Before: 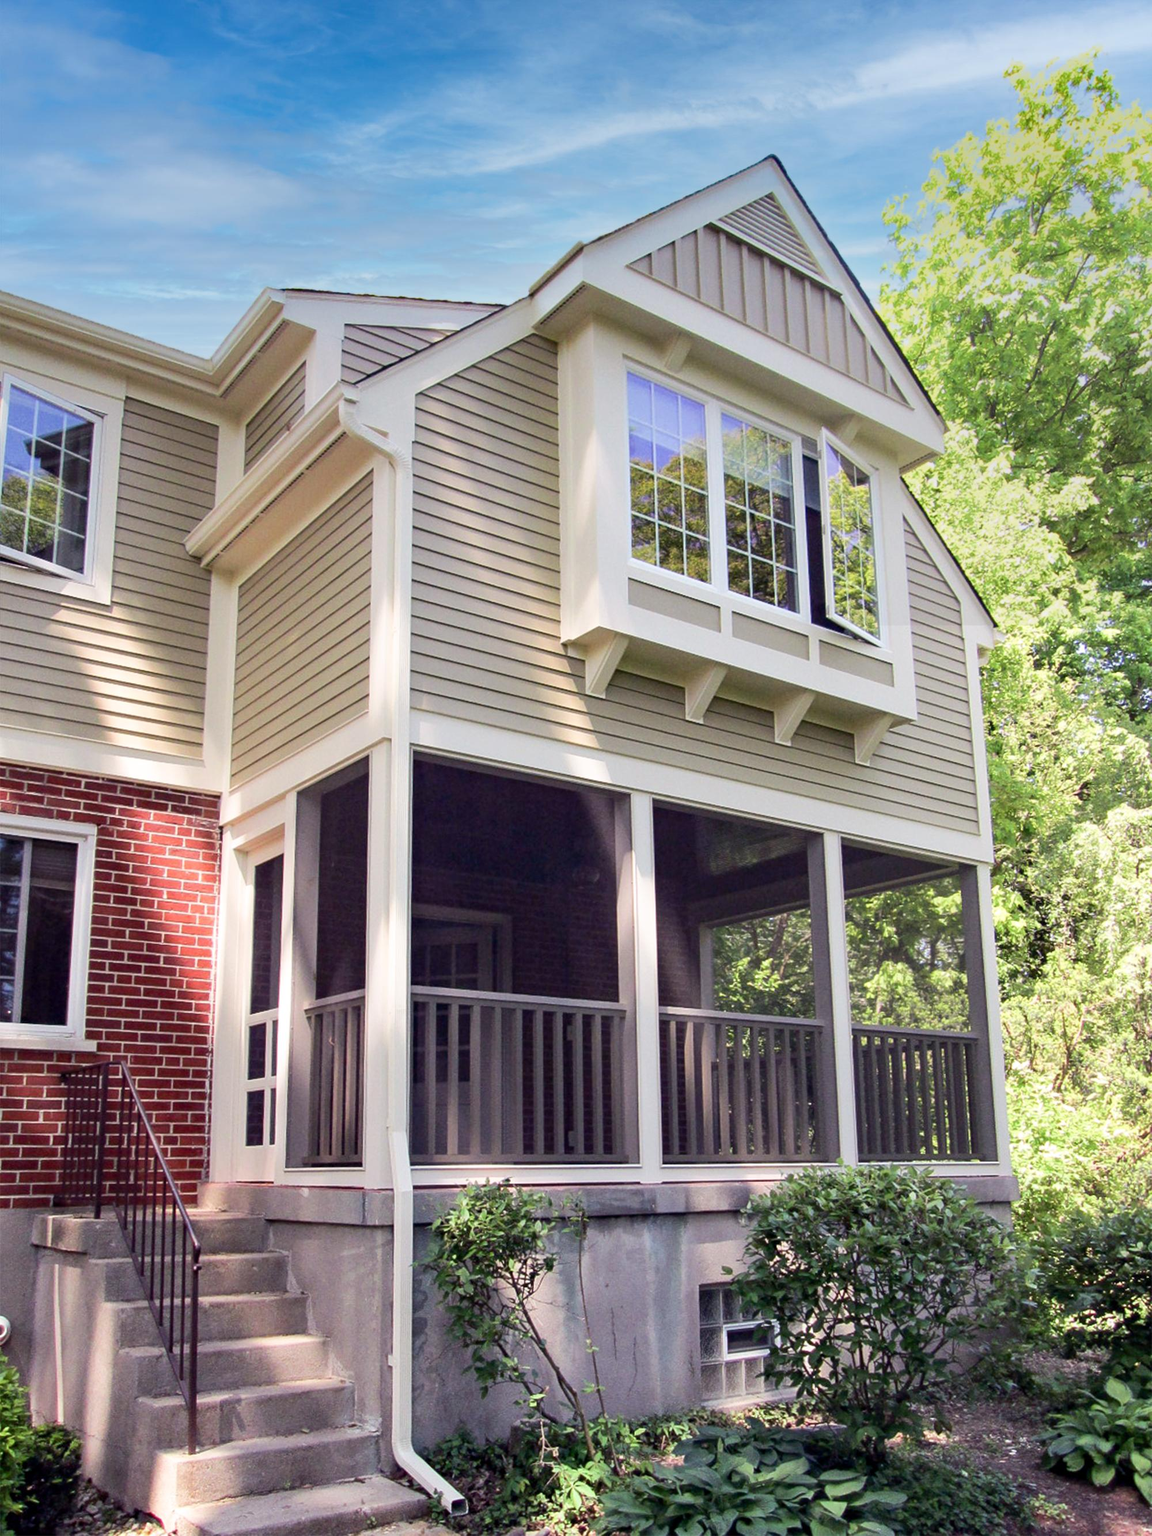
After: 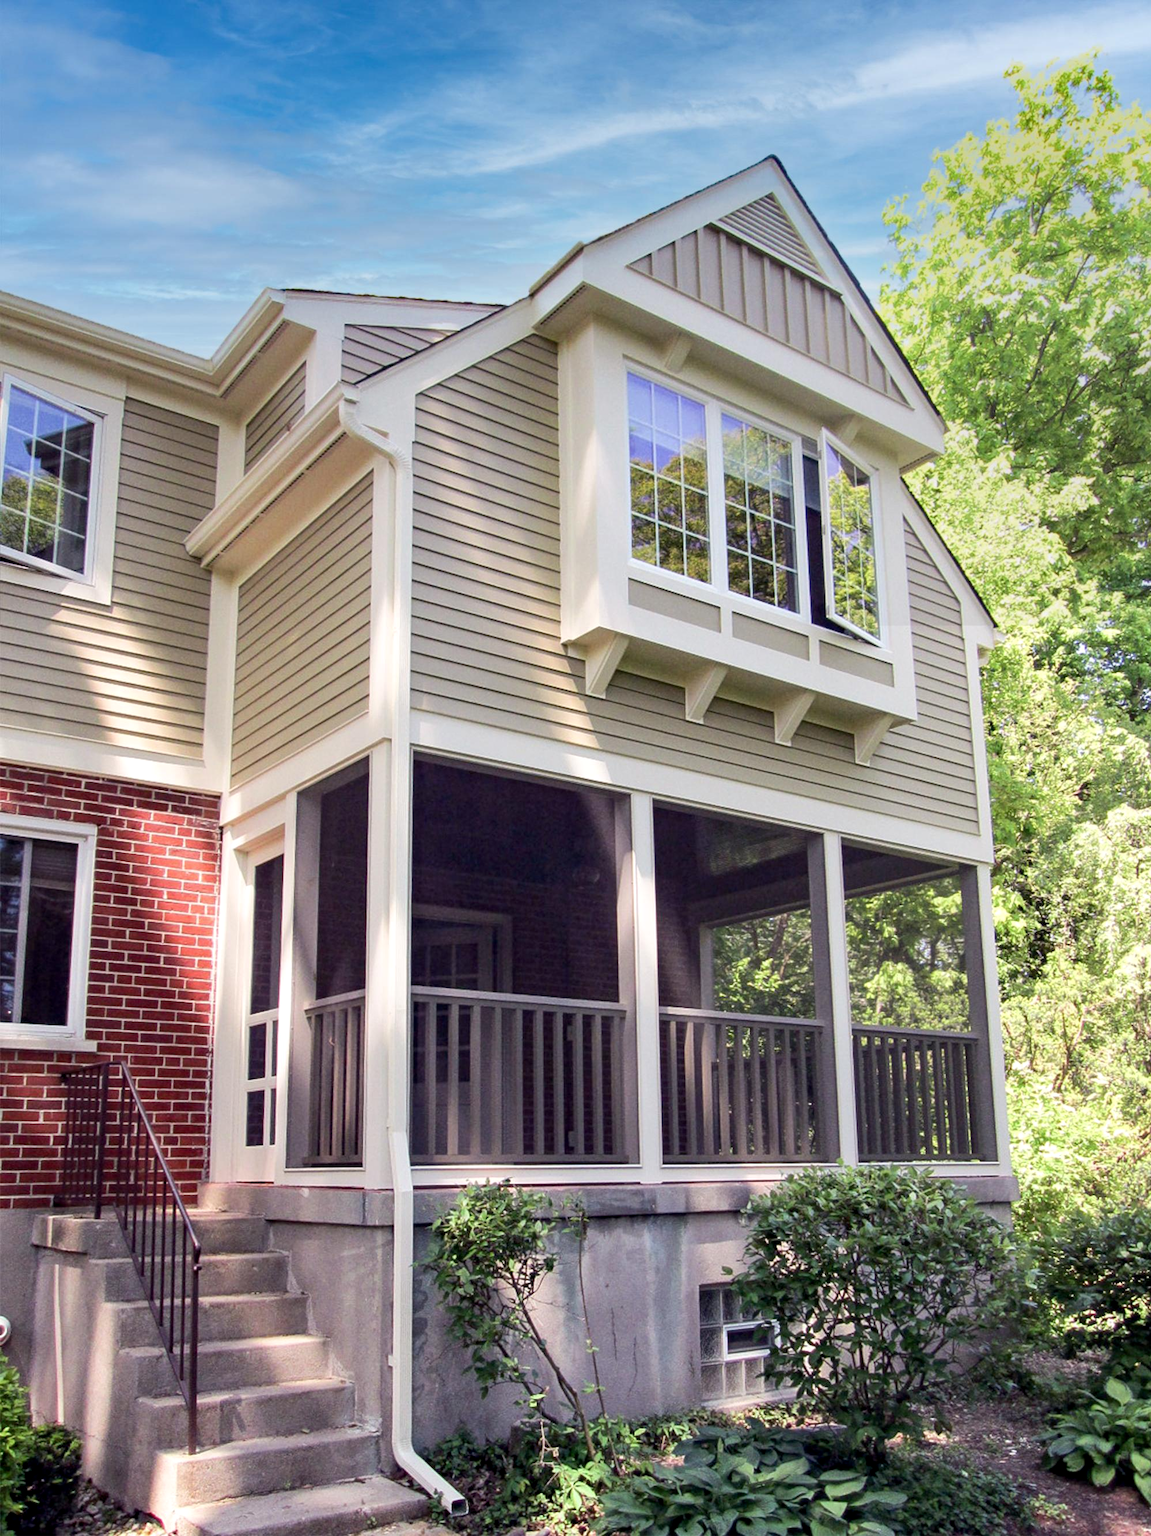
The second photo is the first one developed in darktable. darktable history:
local contrast: highlights 101%, shadows 97%, detail 120%, midtone range 0.2
